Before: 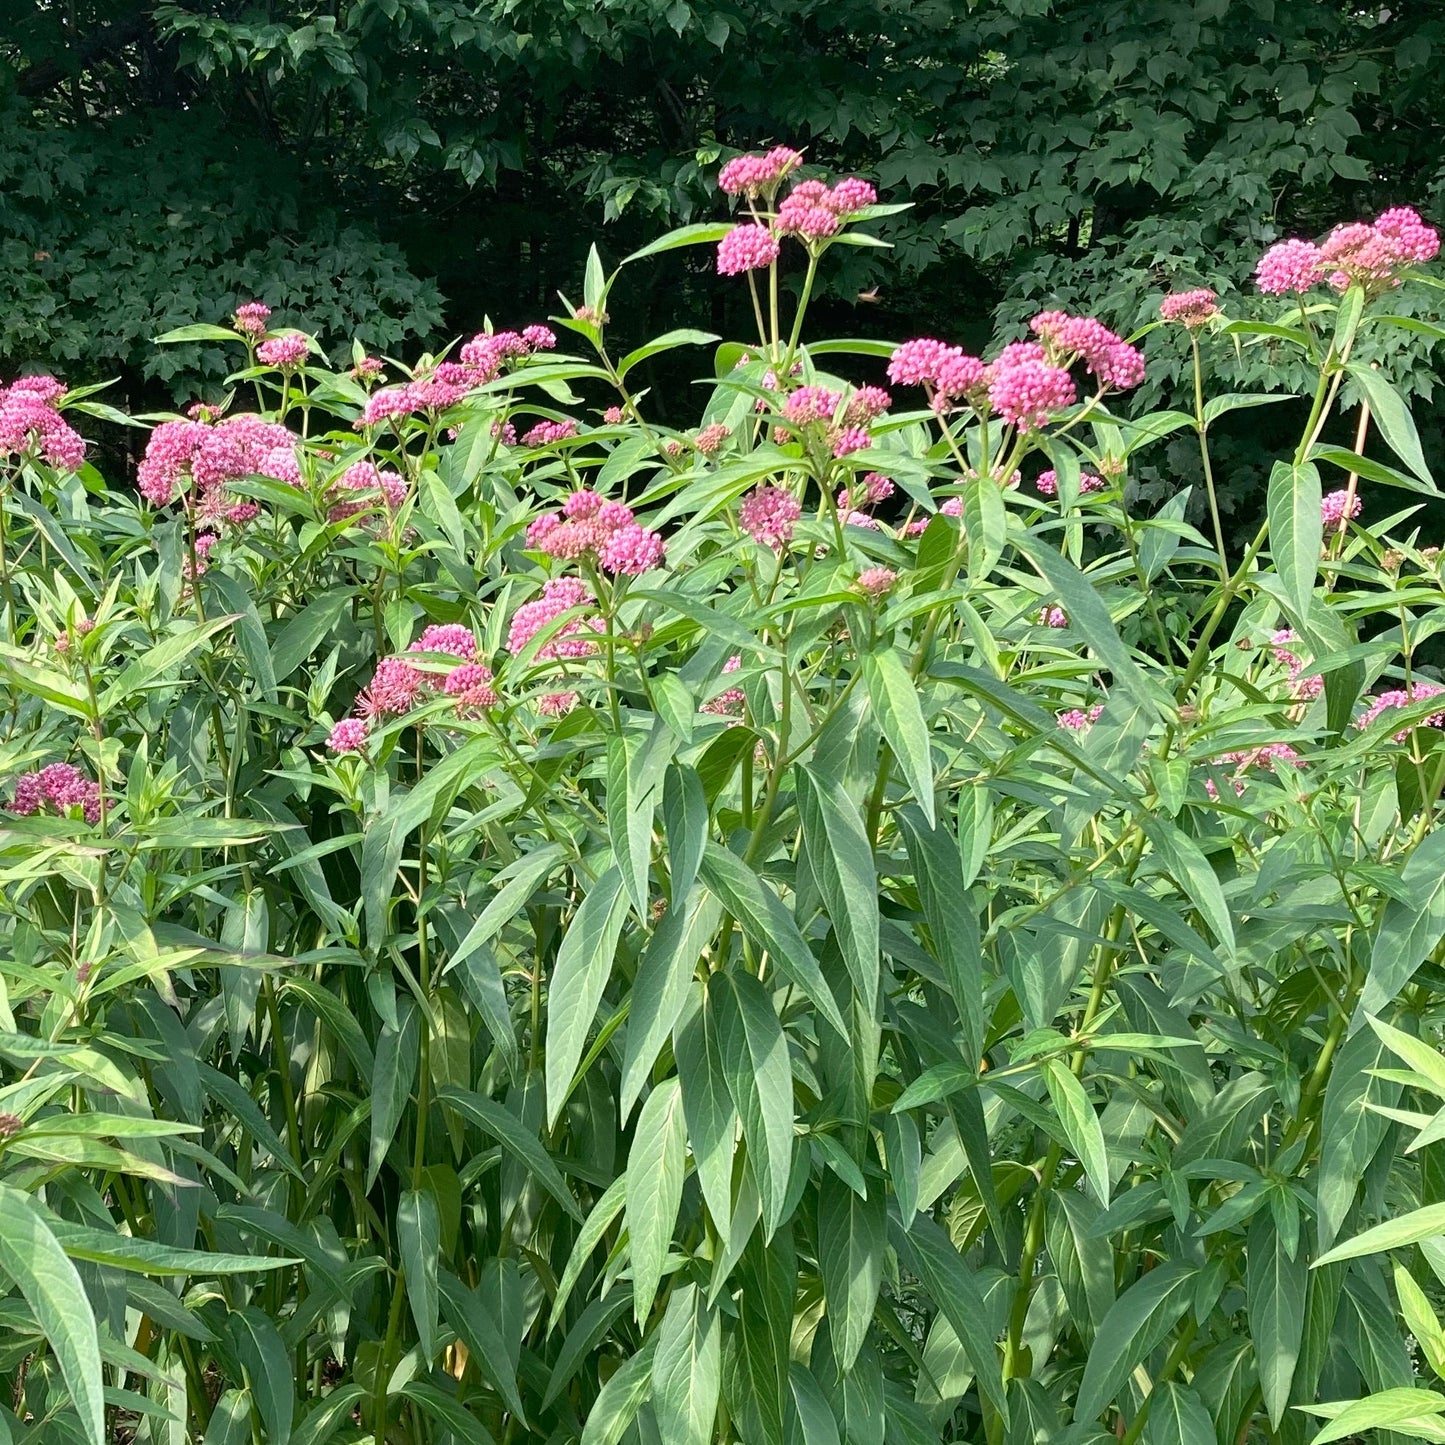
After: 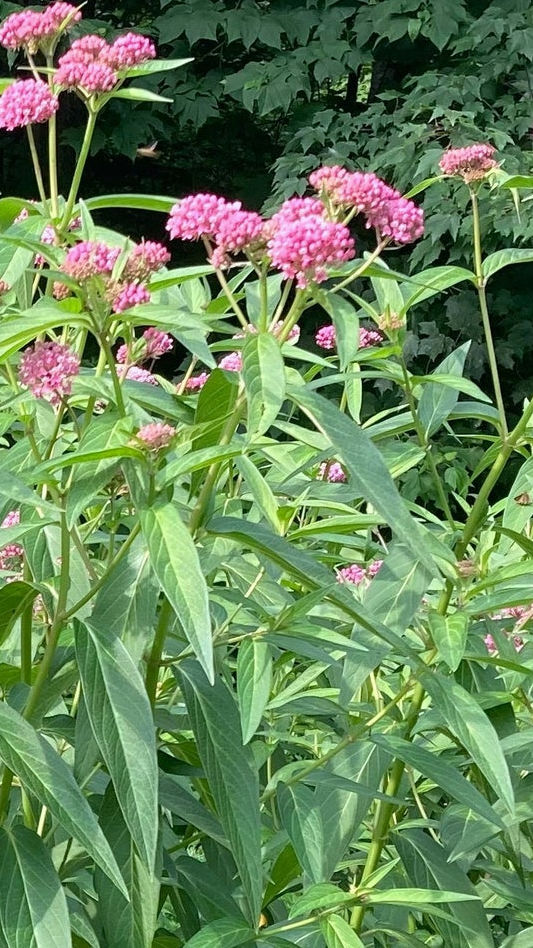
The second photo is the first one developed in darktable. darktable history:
white balance: red 0.982, blue 1.018
crop and rotate: left 49.936%, top 10.094%, right 13.136%, bottom 24.256%
